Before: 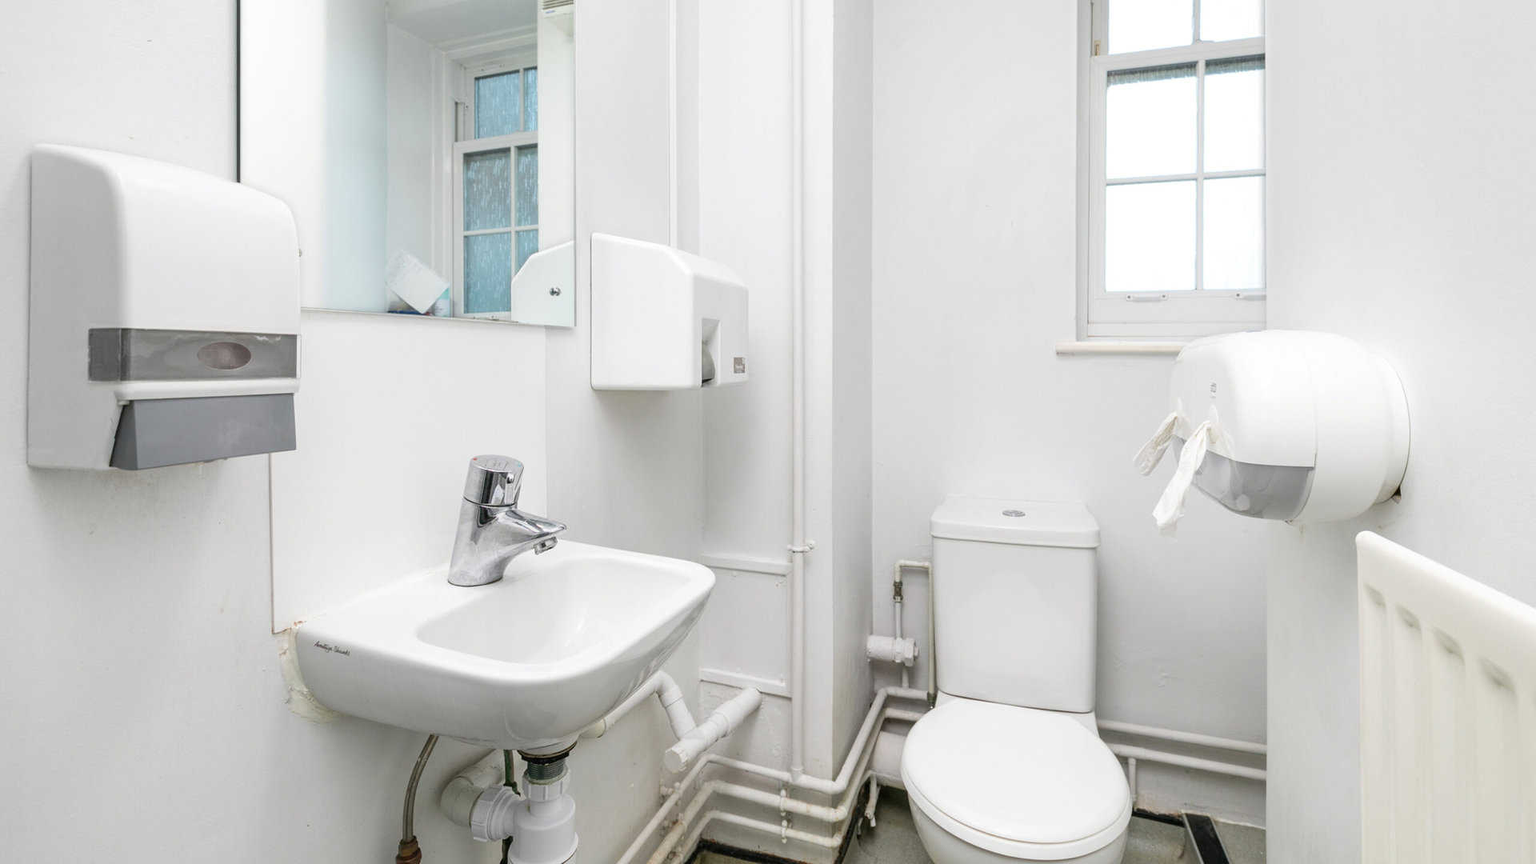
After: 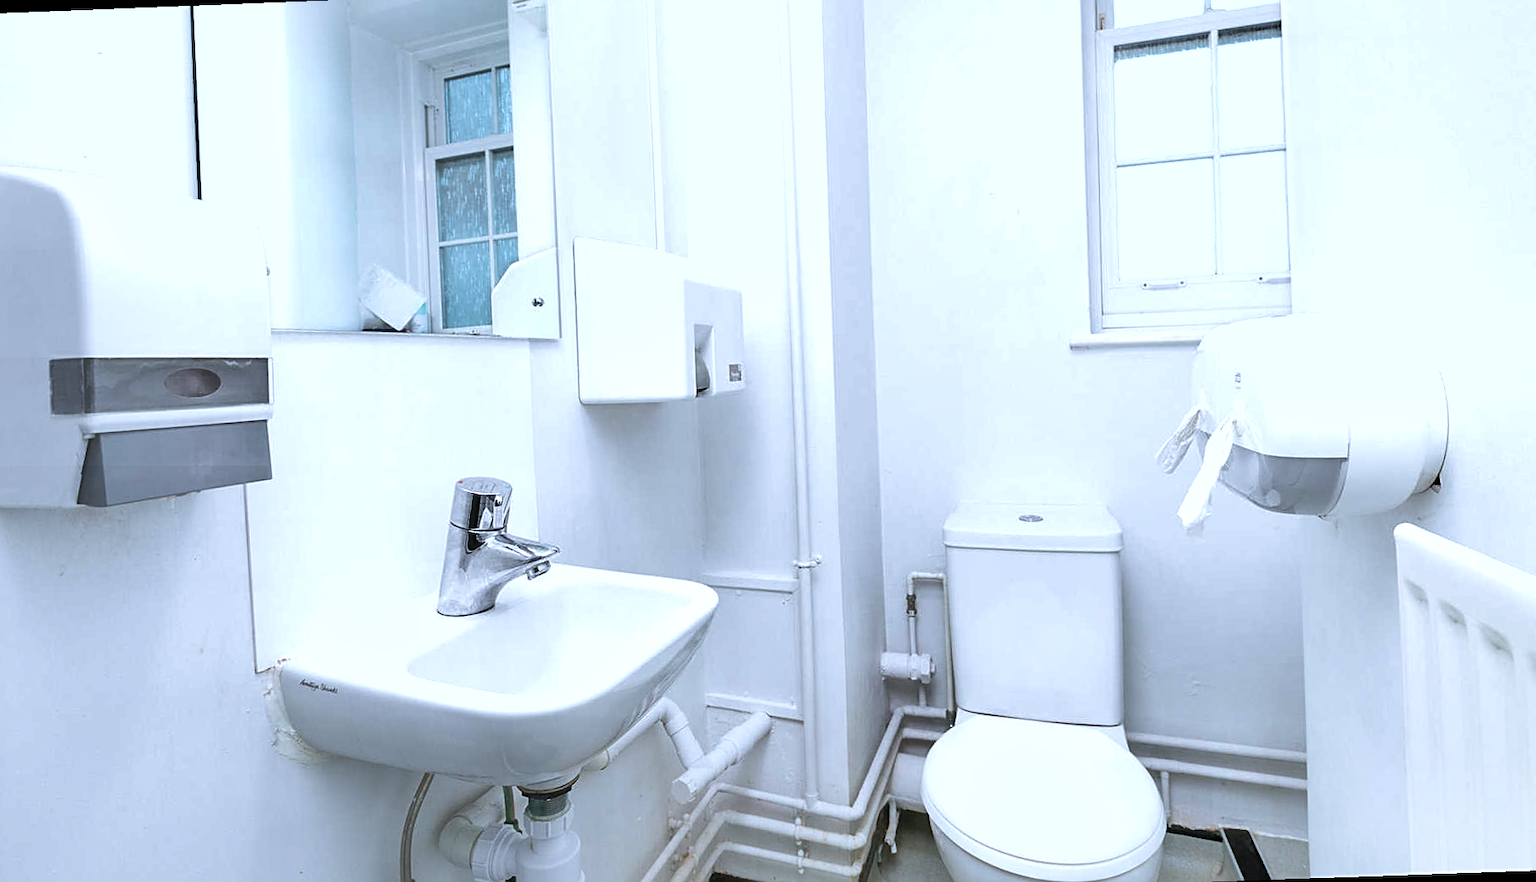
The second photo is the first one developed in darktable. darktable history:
sharpen: on, module defaults
exposure: exposure 0.375 EV, compensate highlight preservation false
shadows and highlights: highlights color adjustment 0%, low approximation 0.01, soften with gaussian
color correction: highlights a* -2.24, highlights b* -18.1
rotate and perspective: rotation -2.12°, lens shift (vertical) 0.009, lens shift (horizontal) -0.008, automatic cropping original format, crop left 0.036, crop right 0.964, crop top 0.05, crop bottom 0.959
local contrast: mode bilateral grid, contrast 20, coarseness 50, detail 120%, midtone range 0.2
velvia: on, module defaults
contrast equalizer: octaves 7, y [[0.6 ×6], [0.55 ×6], [0 ×6], [0 ×6], [0 ×6]], mix -1
